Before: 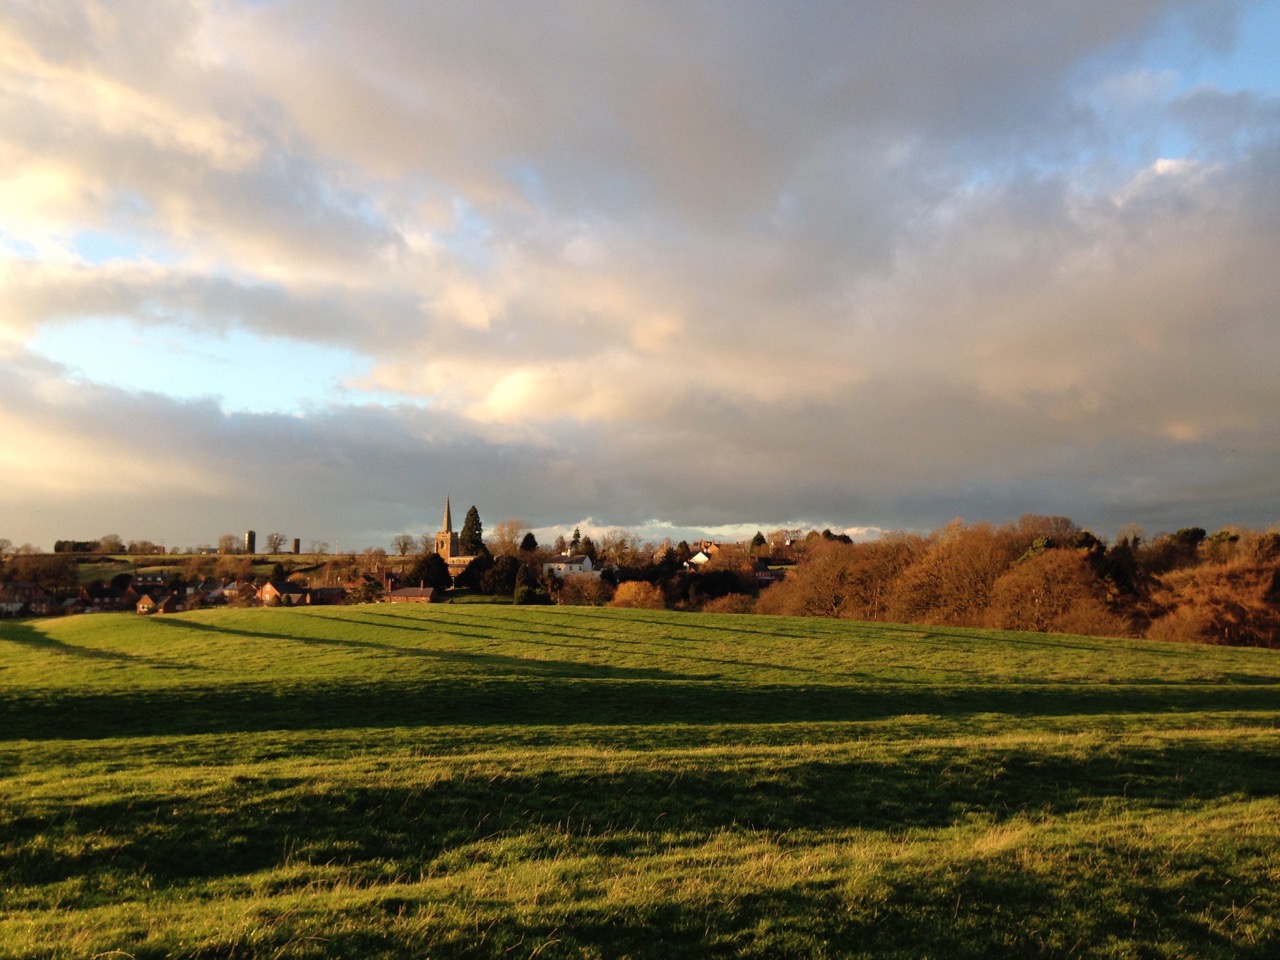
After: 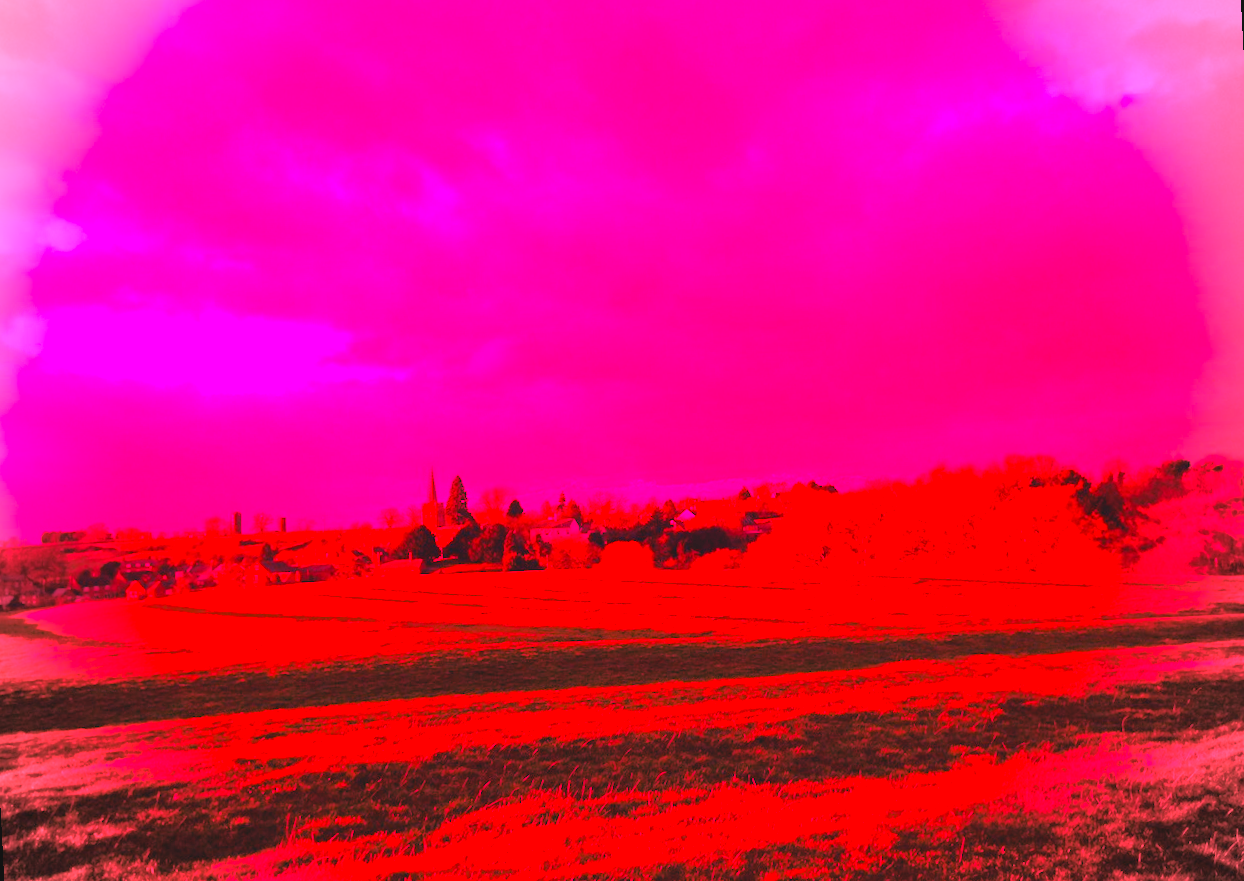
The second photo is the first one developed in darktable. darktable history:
white balance: red 4.26, blue 1.802
vignetting: on, module defaults
rotate and perspective: rotation -3°, crop left 0.031, crop right 0.968, crop top 0.07, crop bottom 0.93
tone equalizer: -8 EV -0.002 EV, -7 EV 0.005 EV, -6 EV -0.008 EV, -5 EV 0.007 EV, -4 EV -0.042 EV, -3 EV -0.233 EV, -2 EV -0.662 EV, -1 EV -0.983 EV, +0 EV -0.969 EV, smoothing diameter 2%, edges refinement/feathering 20, mask exposure compensation -1.57 EV, filter diffusion 5
contrast brightness saturation: contrast -0.19, saturation 0.19
